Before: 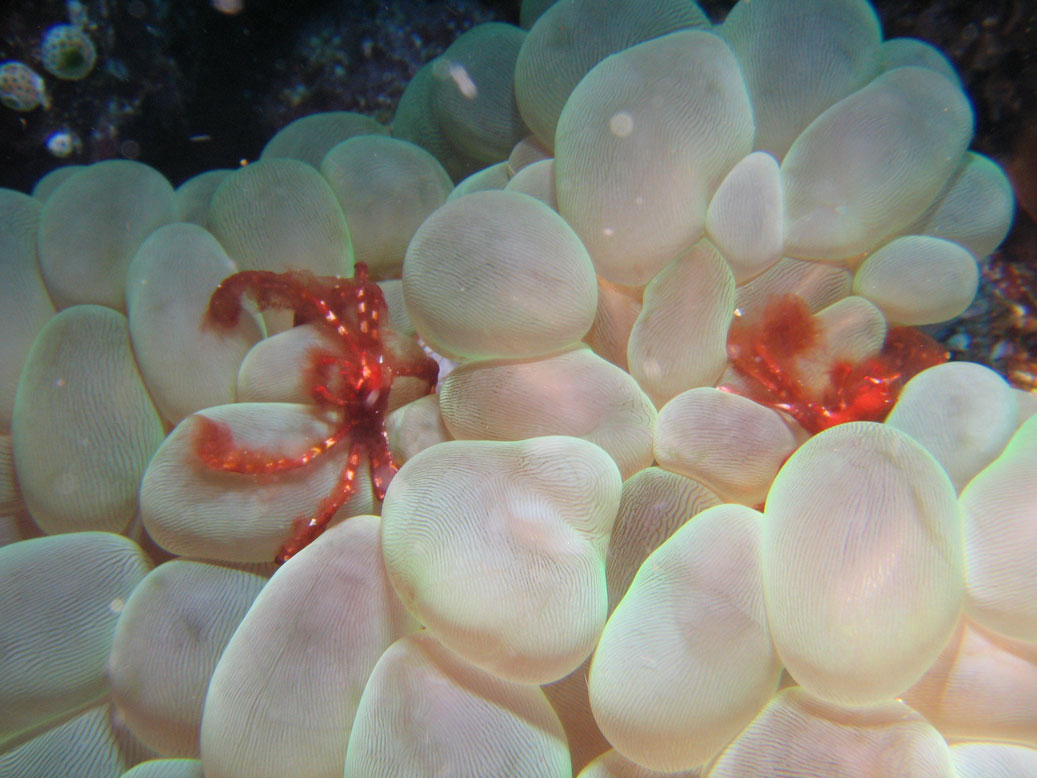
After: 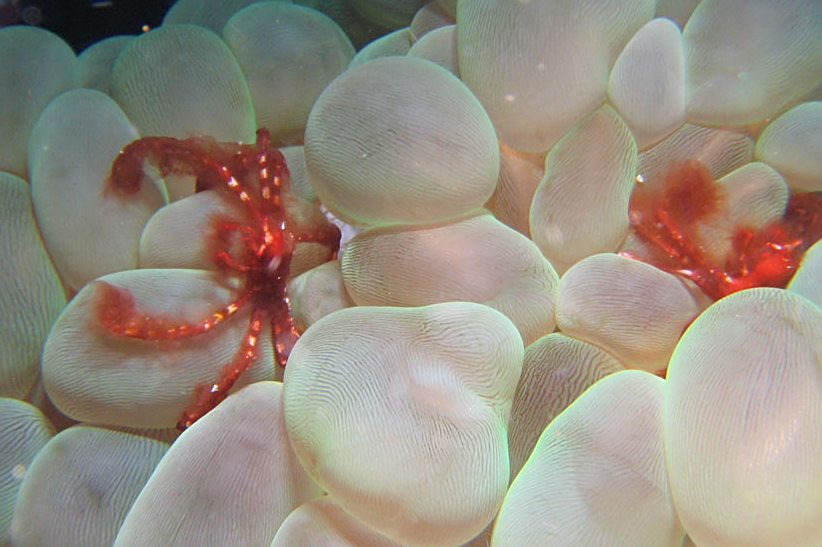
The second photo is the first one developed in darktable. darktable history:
sharpen: amount 0.496
crop: left 9.544%, top 17.257%, right 11.154%, bottom 12.376%
color calibration: illuminant same as pipeline (D50), adaptation XYZ, x 0.345, y 0.359, temperature 5013.58 K
